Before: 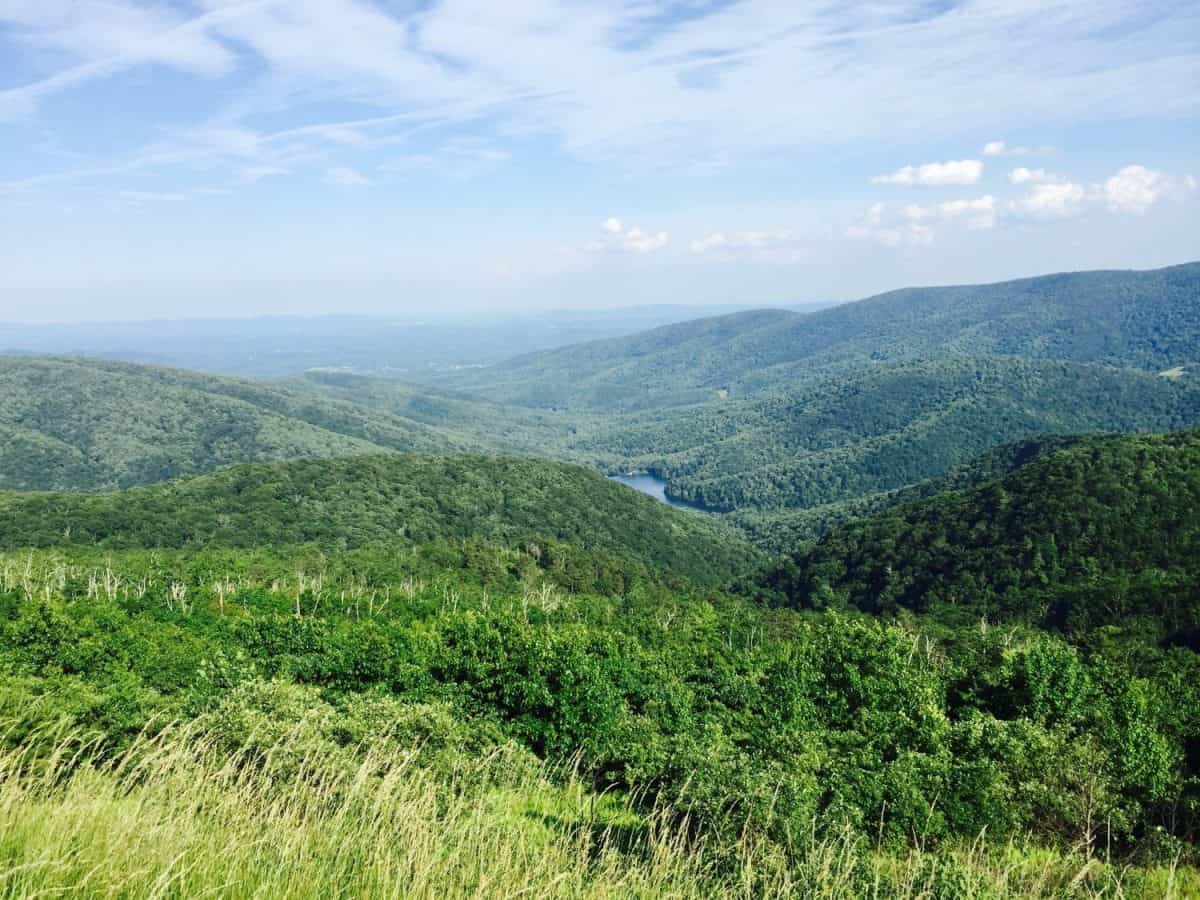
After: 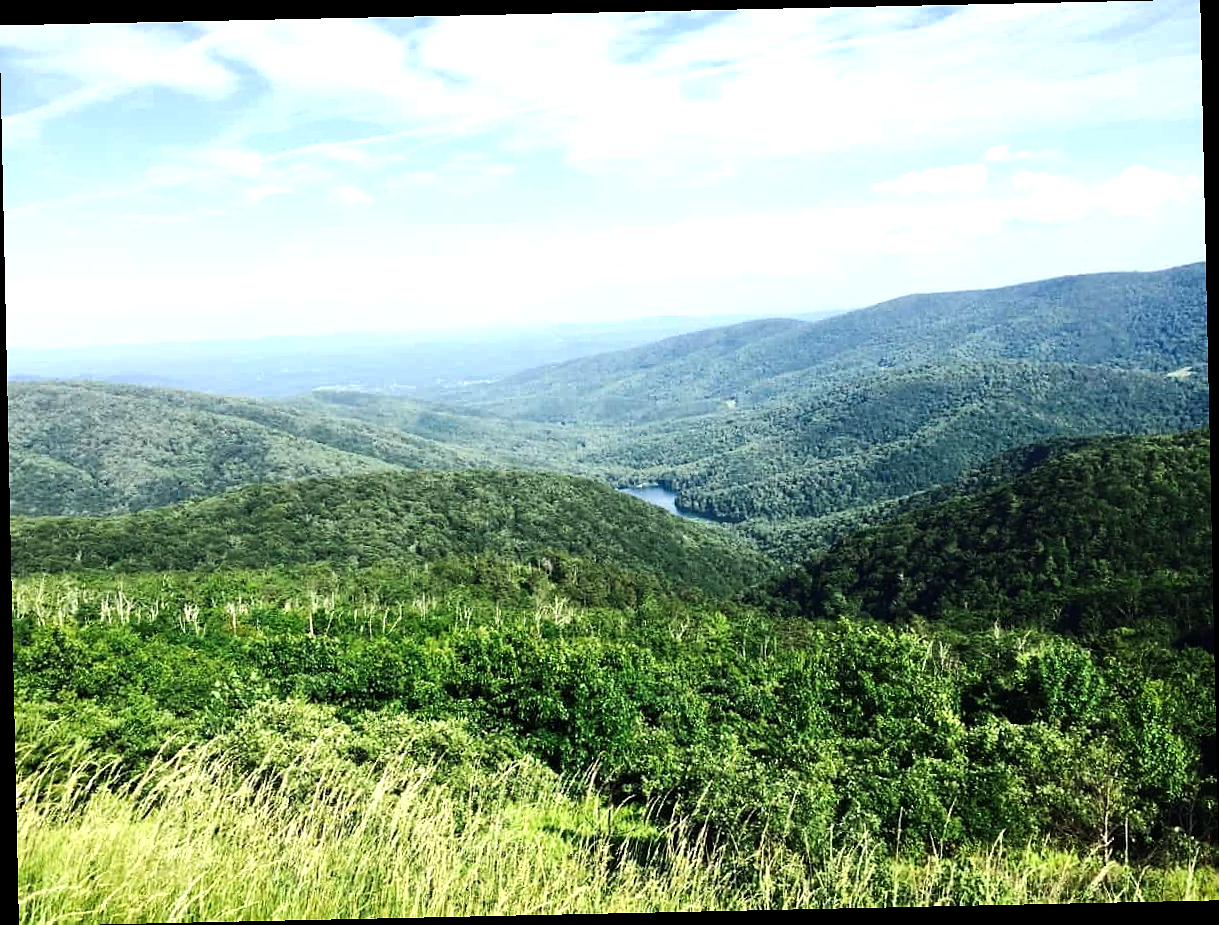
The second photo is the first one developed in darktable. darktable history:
rotate and perspective: rotation -1.24°, automatic cropping off
sharpen: radius 0.969, amount 0.604
tone equalizer: -8 EV -0.75 EV, -7 EV -0.7 EV, -6 EV -0.6 EV, -5 EV -0.4 EV, -3 EV 0.4 EV, -2 EV 0.6 EV, -1 EV 0.7 EV, +0 EV 0.75 EV, edges refinement/feathering 500, mask exposure compensation -1.57 EV, preserve details no
